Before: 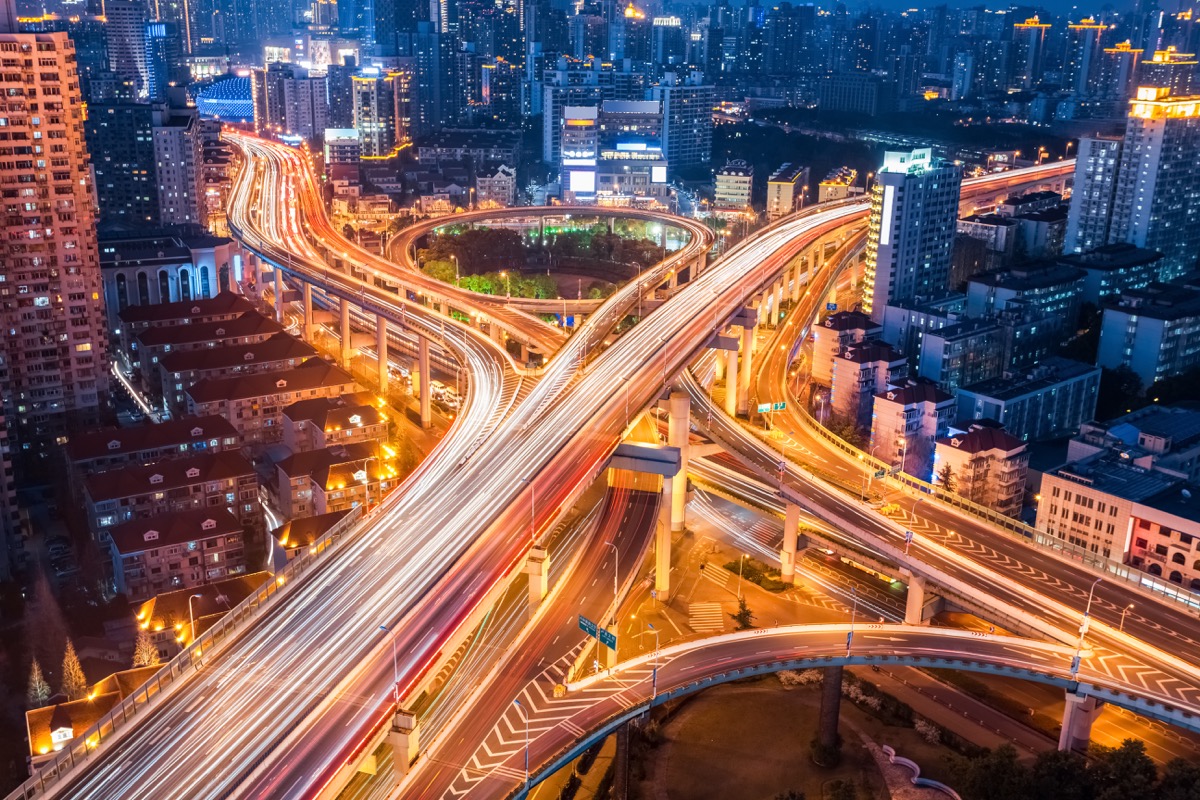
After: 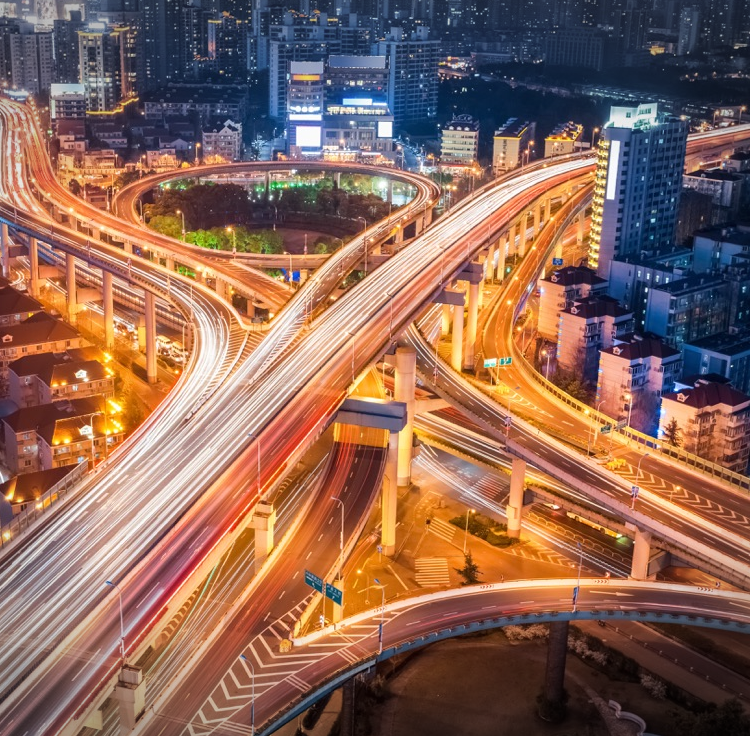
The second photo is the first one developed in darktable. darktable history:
crop and rotate: left 22.846%, top 5.645%, right 14.624%, bottom 2.3%
vignetting: fall-off start 100.93%, width/height ratio 1.306
